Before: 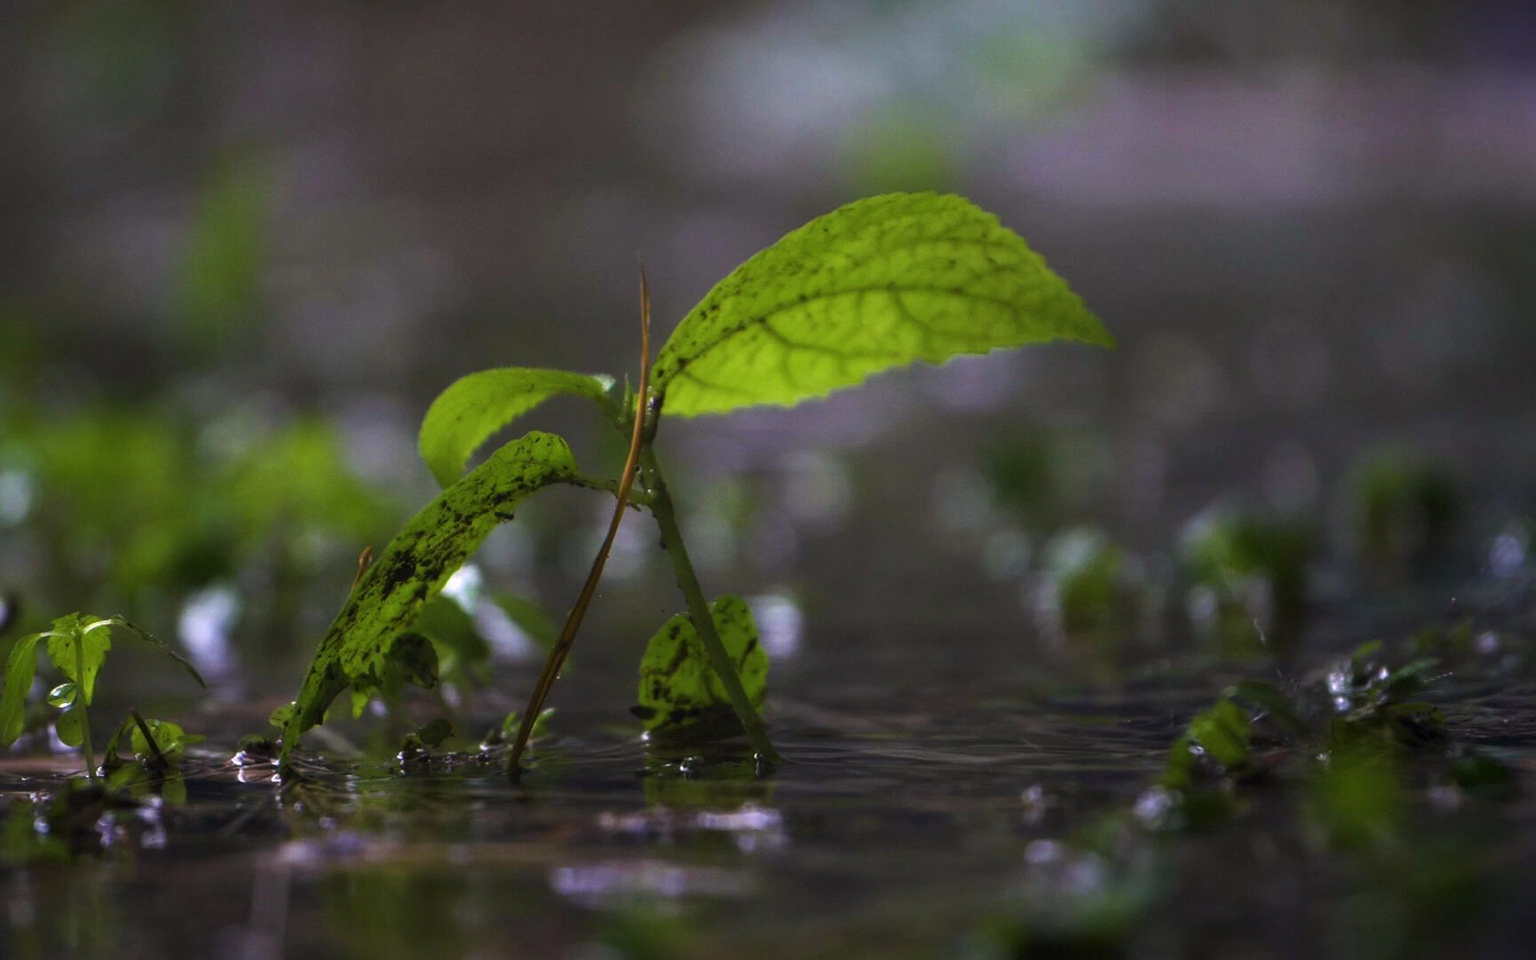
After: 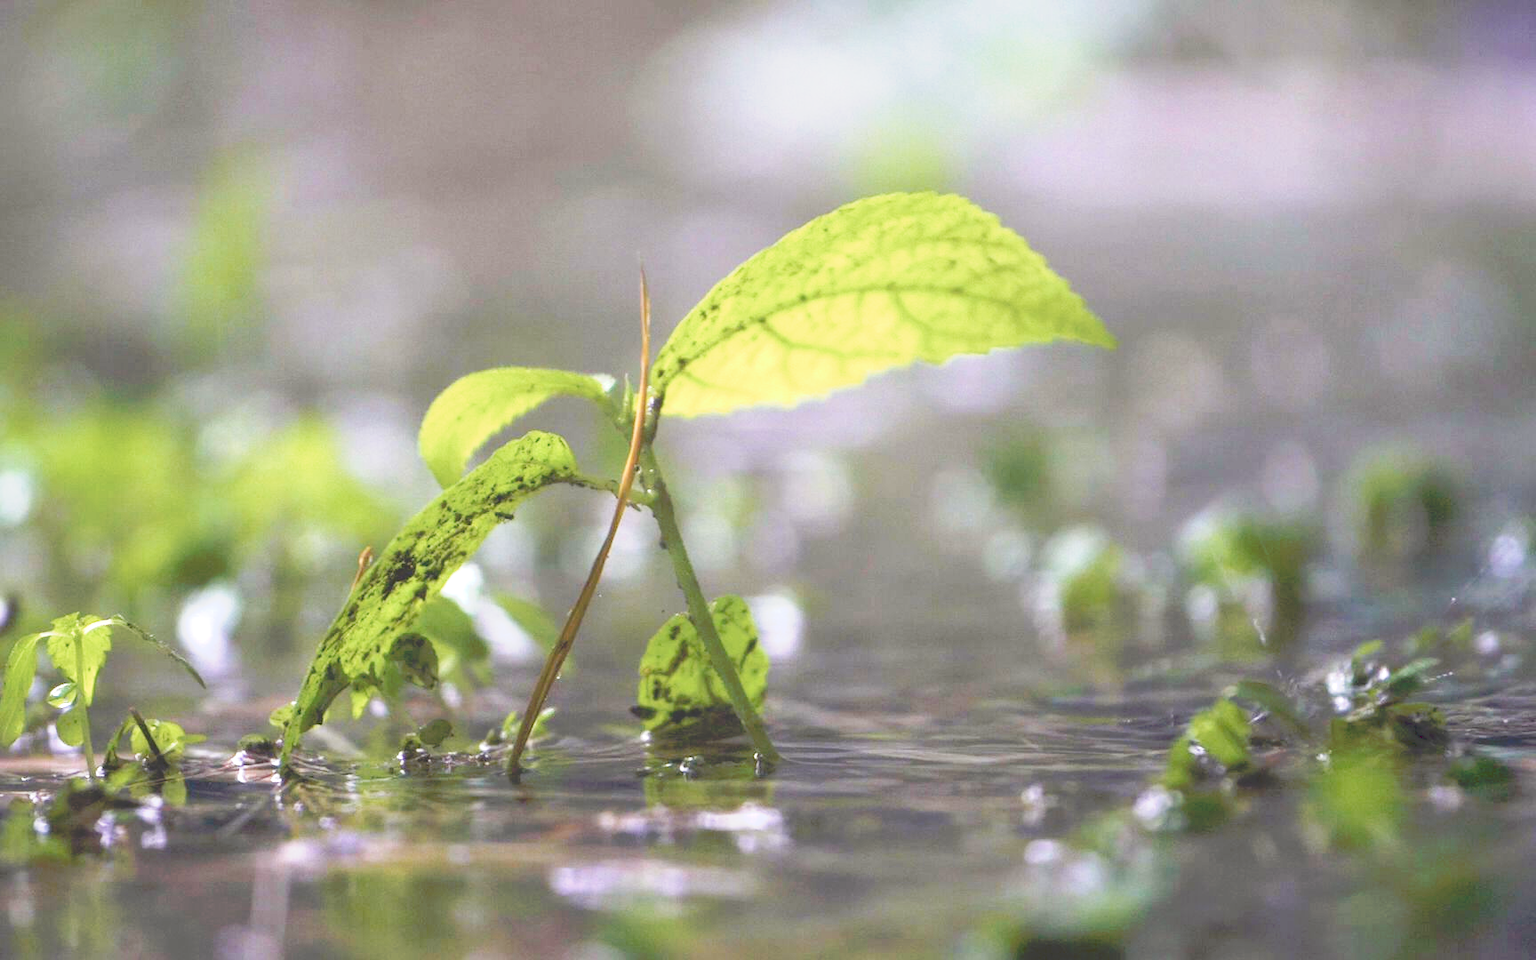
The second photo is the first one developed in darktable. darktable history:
exposure: exposure 0.95 EV, compensate highlight preservation false
tone curve: curves: ch0 [(0, 0) (0.003, 0.195) (0.011, 0.161) (0.025, 0.21) (0.044, 0.24) (0.069, 0.254) (0.1, 0.283) (0.136, 0.347) (0.177, 0.412) (0.224, 0.455) (0.277, 0.531) (0.335, 0.606) (0.399, 0.679) (0.468, 0.748) (0.543, 0.814) (0.623, 0.876) (0.709, 0.927) (0.801, 0.949) (0.898, 0.962) (1, 1)], preserve colors none
